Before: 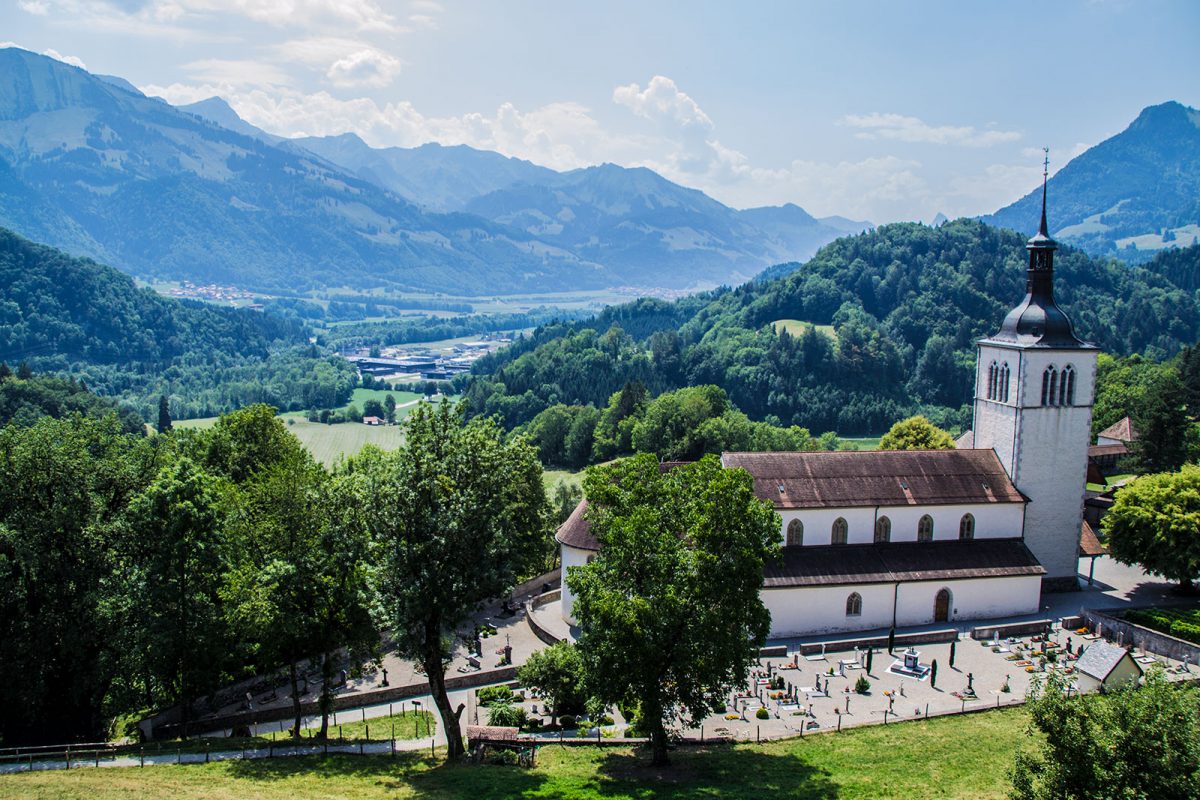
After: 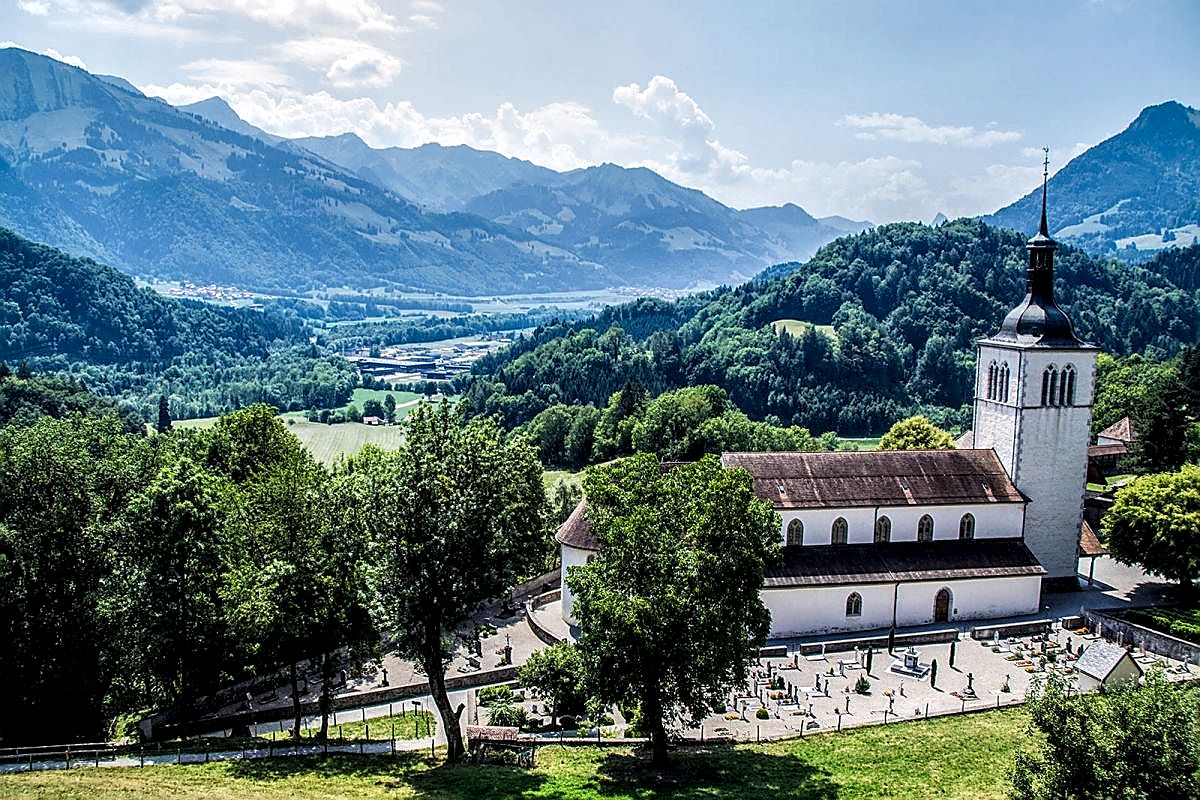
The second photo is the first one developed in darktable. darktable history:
local contrast: highlights 63%, shadows 53%, detail 169%, midtone range 0.52
sharpen: radius 1.381, amount 1.252, threshold 0.811
